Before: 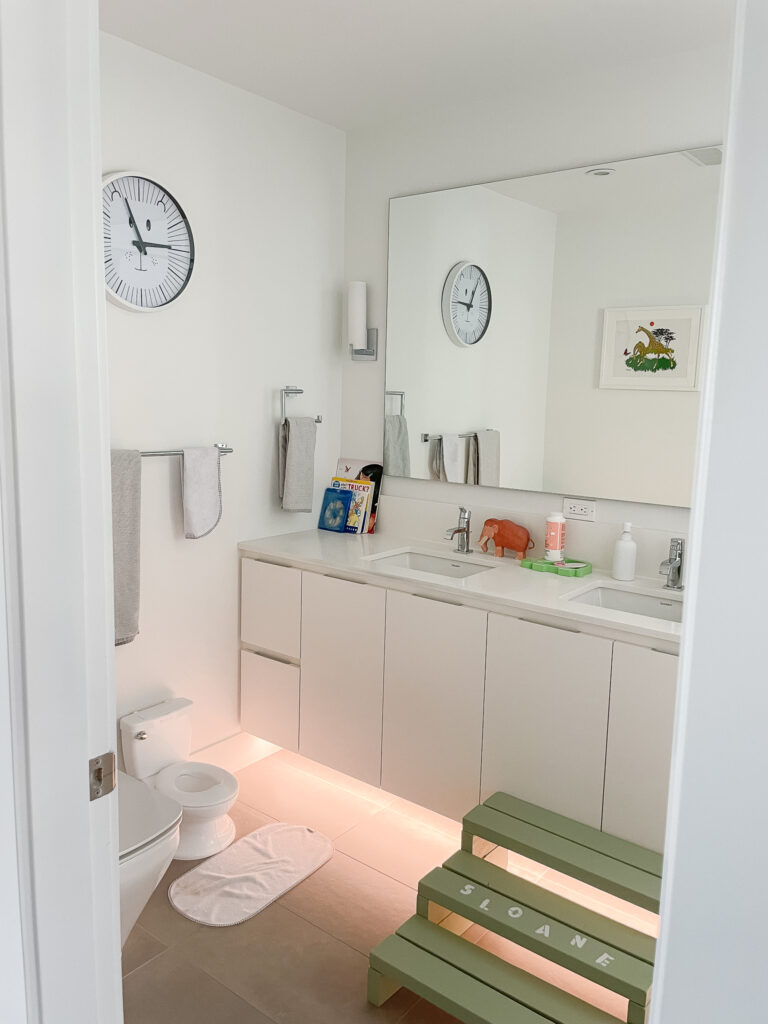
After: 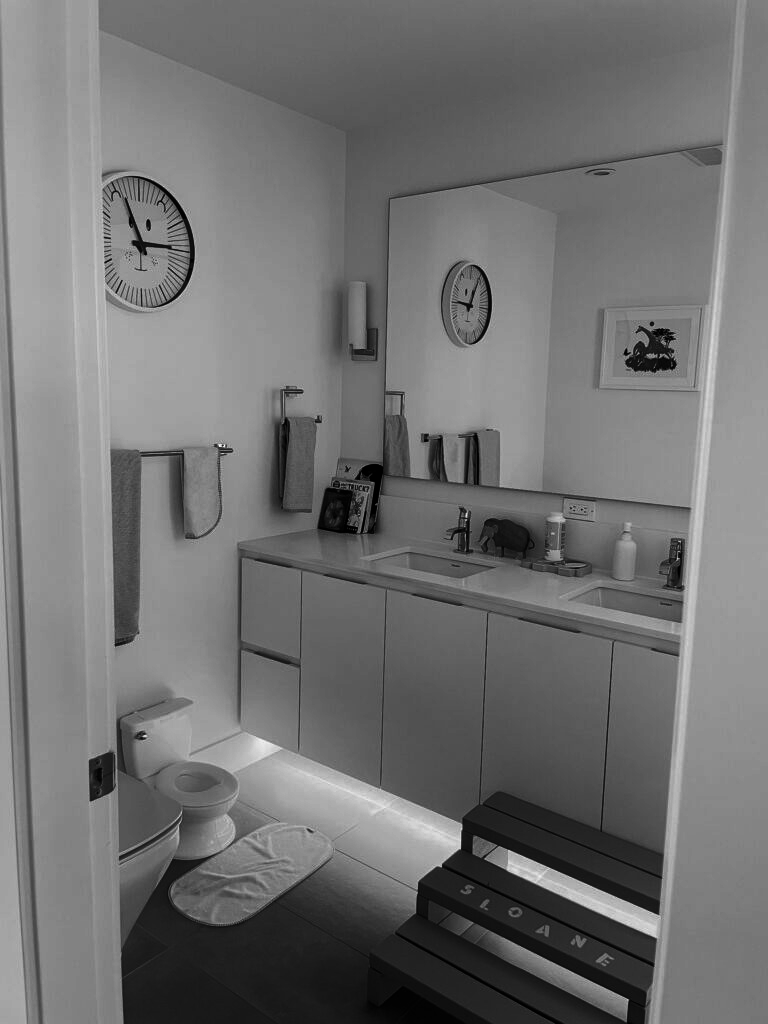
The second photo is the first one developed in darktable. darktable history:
contrast brightness saturation: contrast 0.02, brightness -1, saturation -1
white balance: red 1.009, blue 1.027
